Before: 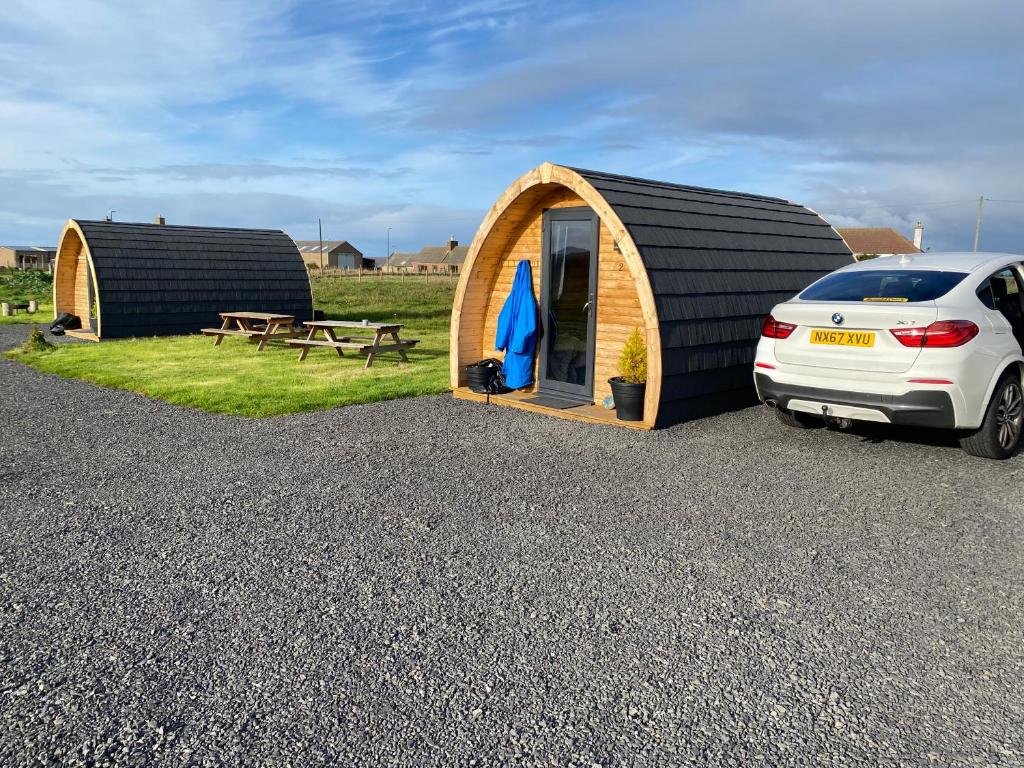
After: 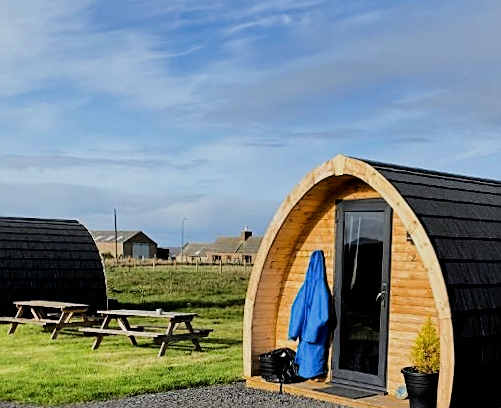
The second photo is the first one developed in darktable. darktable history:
filmic rgb: black relative exposure -5 EV, hardness 2.88, contrast 1.2, highlights saturation mix -30%
levels: levels [0, 0.498, 0.996]
sharpen: on, module defaults
exposure: black level correction 0.002, exposure -0.1 EV, compensate highlight preservation false
rotate and perspective: rotation 0.226°, lens shift (vertical) -0.042, crop left 0.023, crop right 0.982, crop top 0.006, crop bottom 0.994
crop: left 19.556%, right 30.401%, bottom 46.458%
